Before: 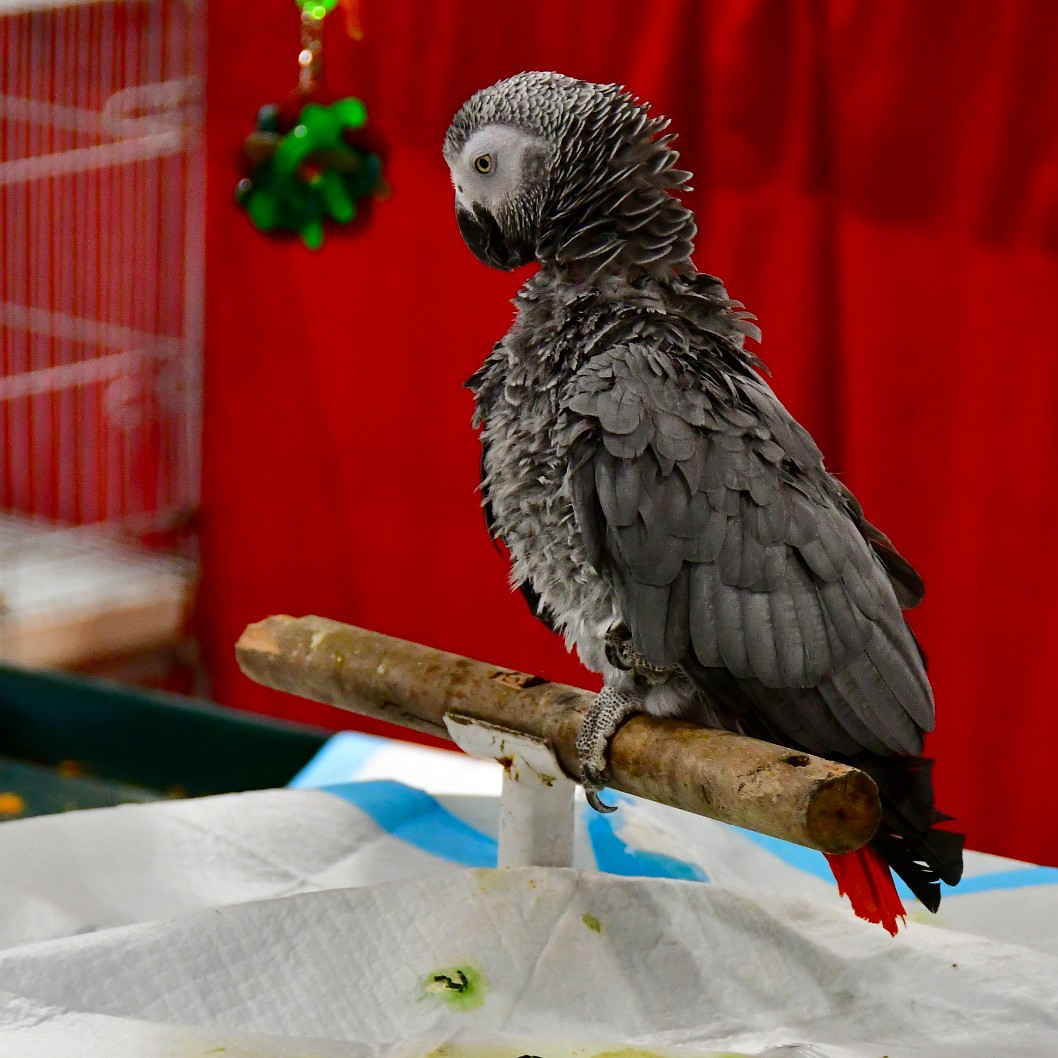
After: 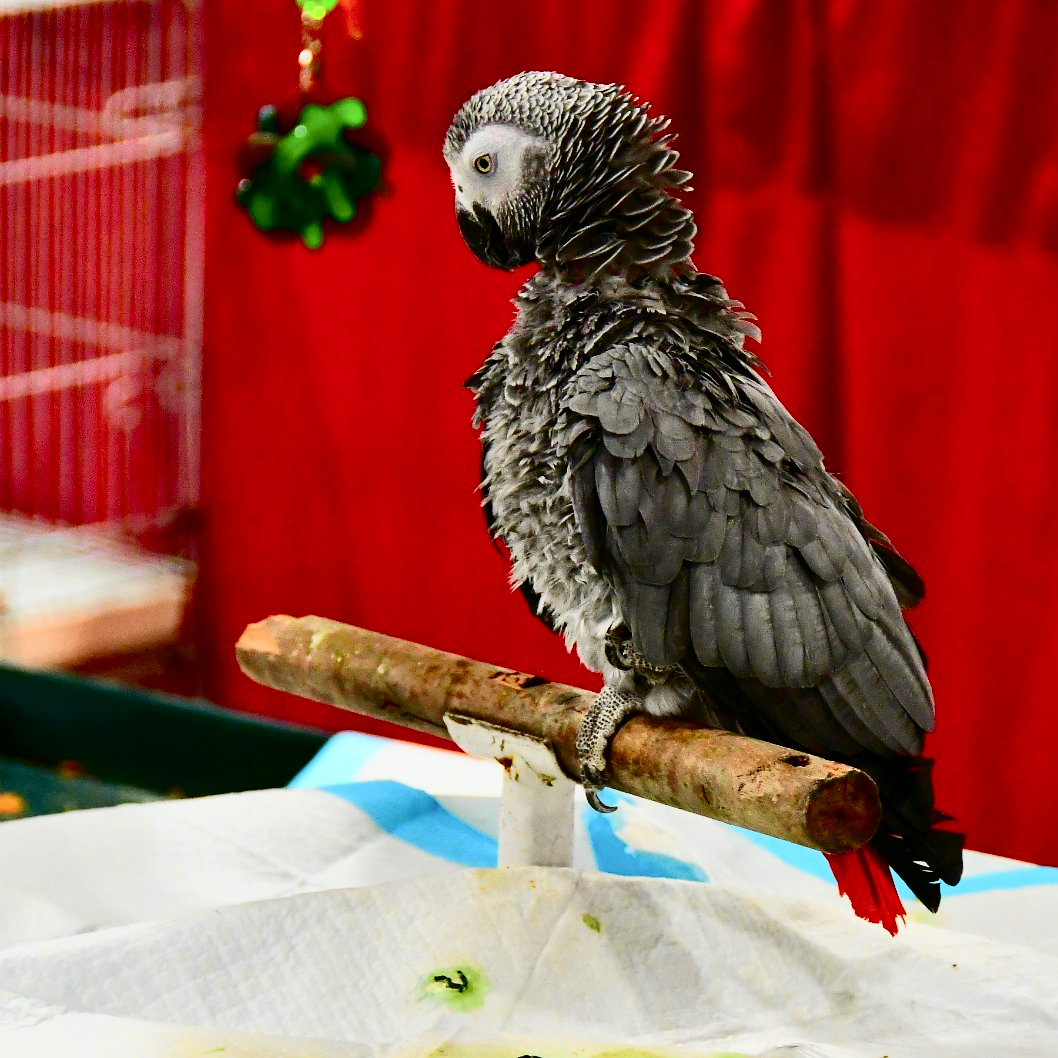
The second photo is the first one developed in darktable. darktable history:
tone curve: curves: ch0 [(0, 0) (0.131, 0.094) (0.326, 0.386) (0.481, 0.623) (0.593, 0.764) (0.812, 0.933) (1, 0.974)]; ch1 [(0, 0) (0.366, 0.367) (0.475, 0.453) (0.494, 0.493) (0.504, 0.497) (0.553, 0.584) (1, 1)]; ch2 [(0, 0) (0.333, 0.346) (0.375, 0.375) (0.424, 0.43) (0.476, 0.492) (0.502, 0.503) (0.533, 0.556) (0.566, 0.599) (0.614, 0.653) (1, 1)], color space Lab, independent channels
color balance rgb: global offset › hue 170.47°, linear chroma grading › shadows -1.557%, linear chroma grading › highlights -14.625%, linear chroma grading › global chroma -9.401%, linear chroma grading › mid-tones -10.106%, perceptual saturation grading › global saturation 19.513%, global vibrance 20%
